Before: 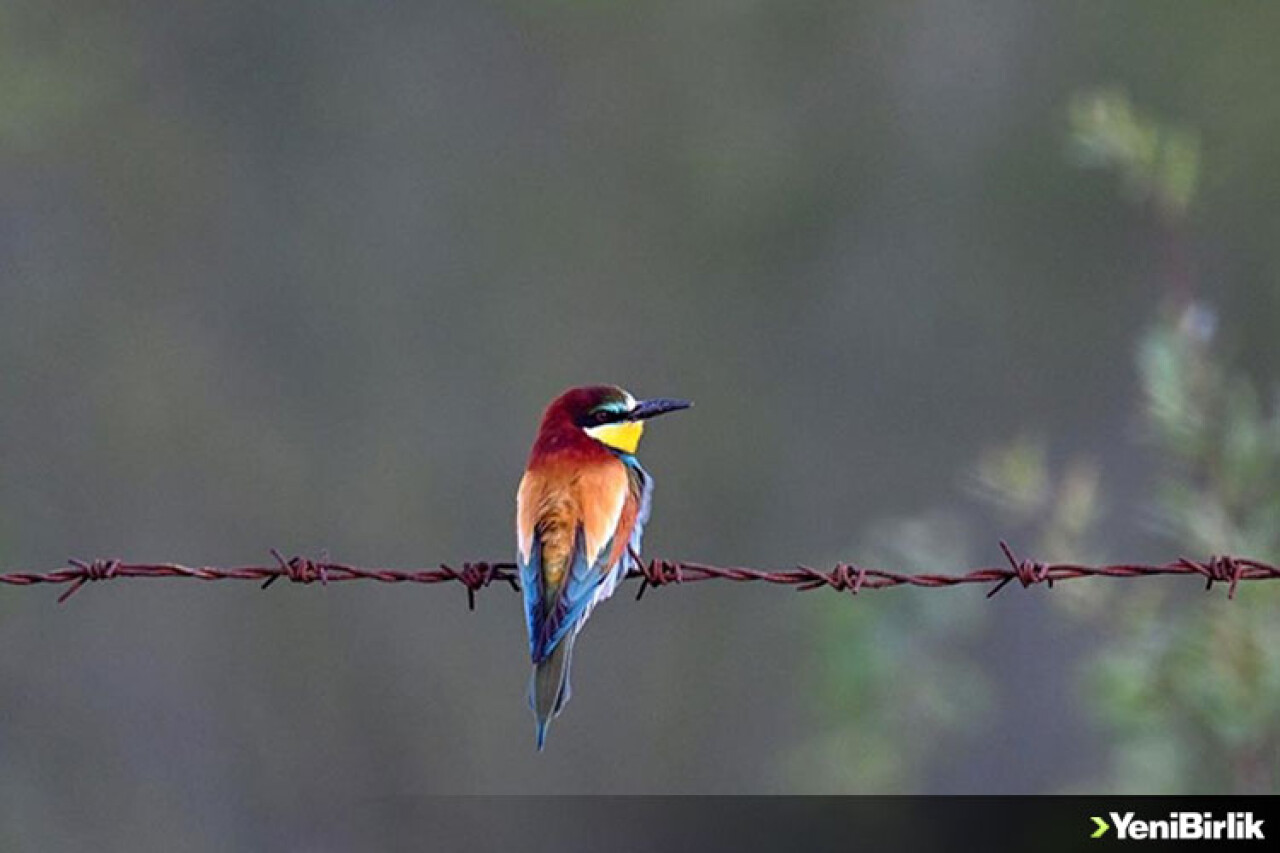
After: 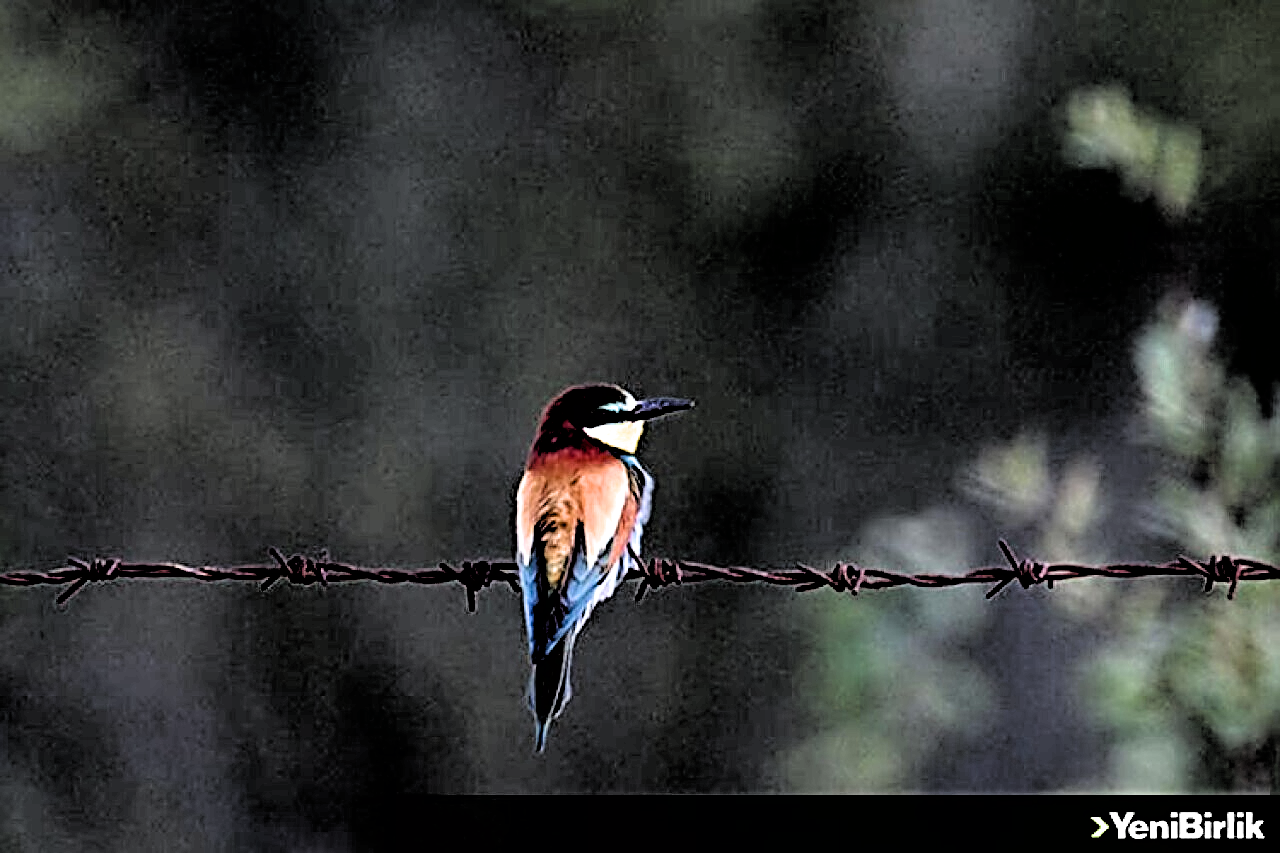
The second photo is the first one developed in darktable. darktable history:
sharpen: radius 3.949
filmic rgb: black relative exposure -1.01 EV, white relative exposure 2.08 EV, hardness 1.58, contrast 2.243
